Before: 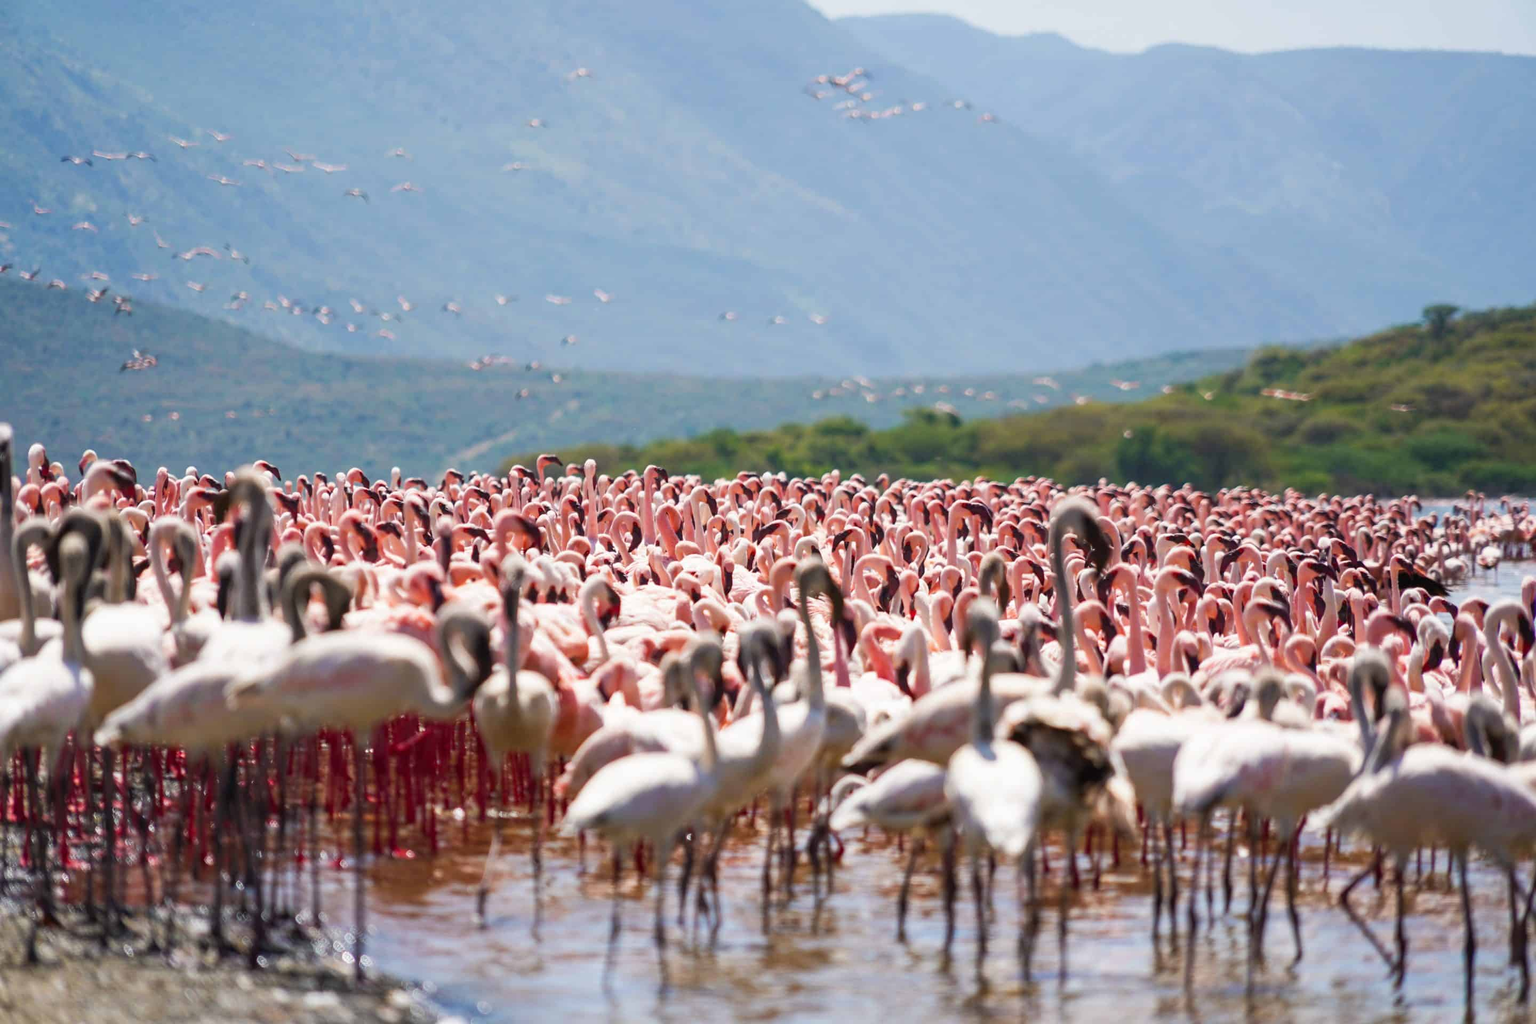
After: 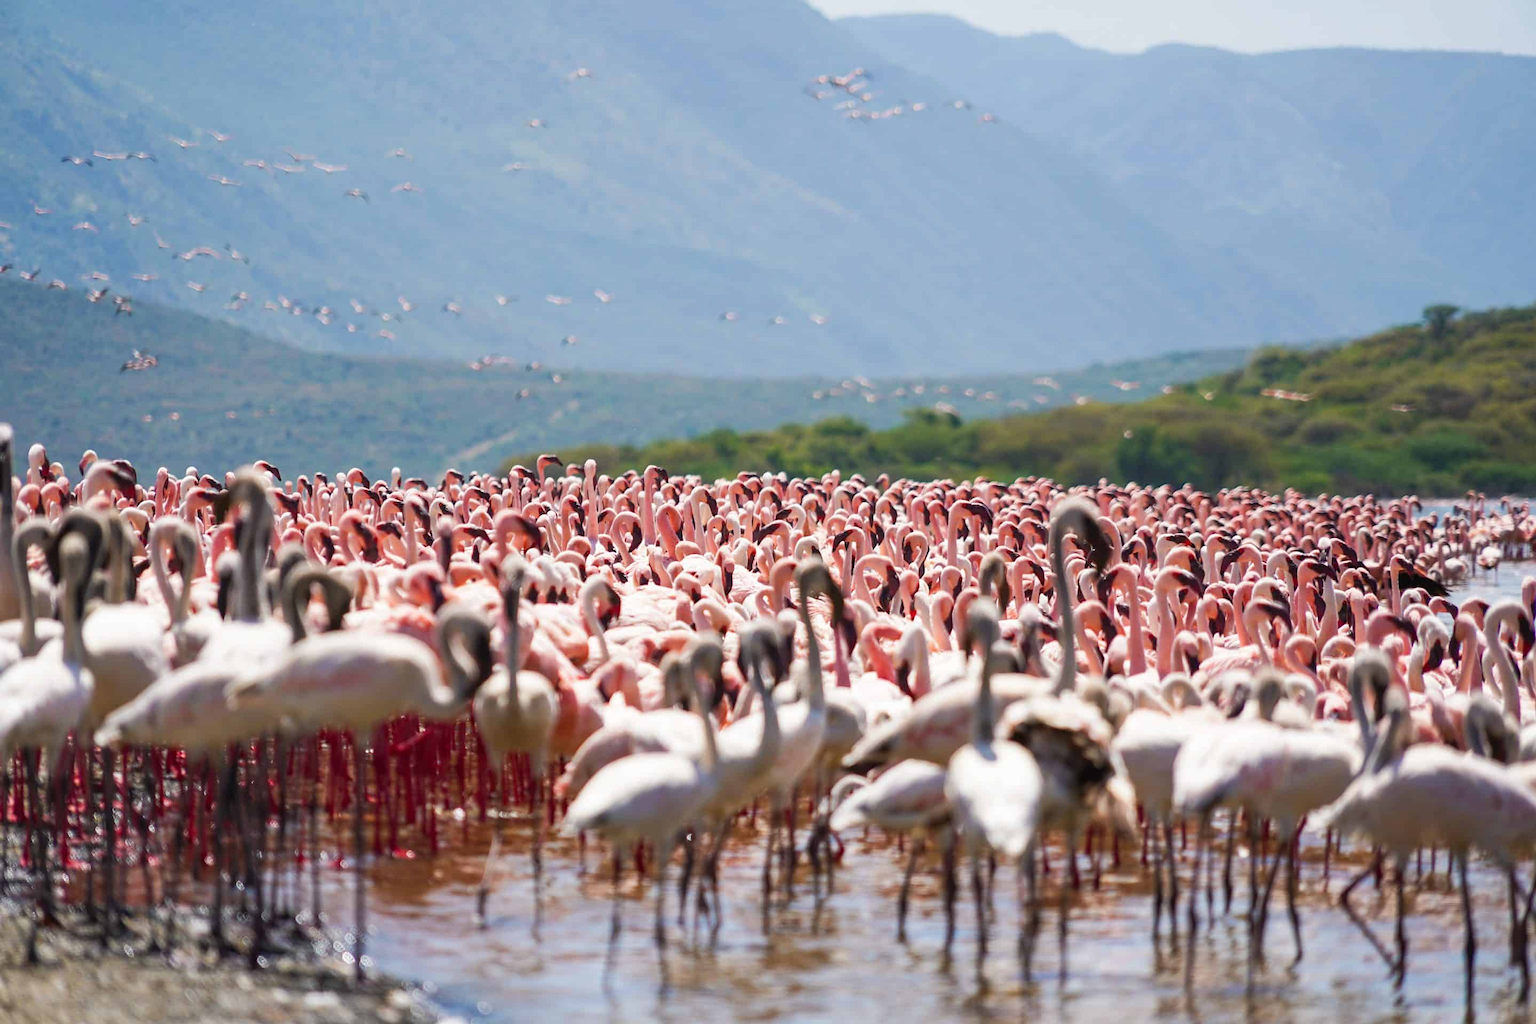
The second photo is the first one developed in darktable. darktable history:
sharpen: radius 1.034
tone equalizer: edges refinement/feathering 500, mask exposure compensation -1.57 EV, preserve details no
